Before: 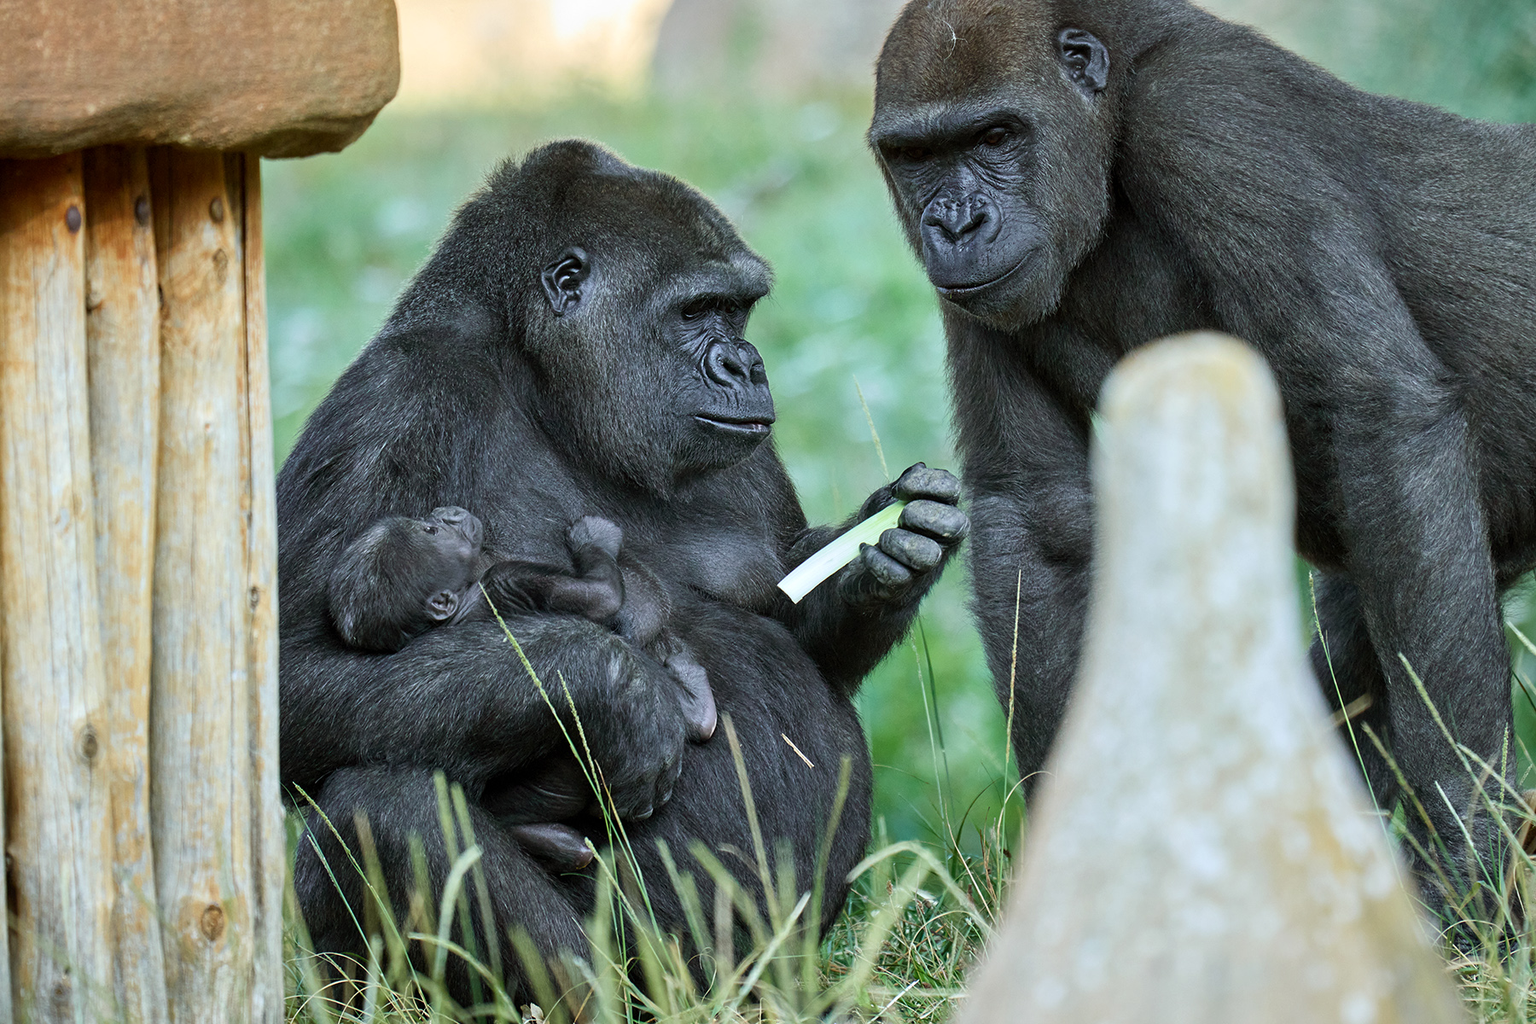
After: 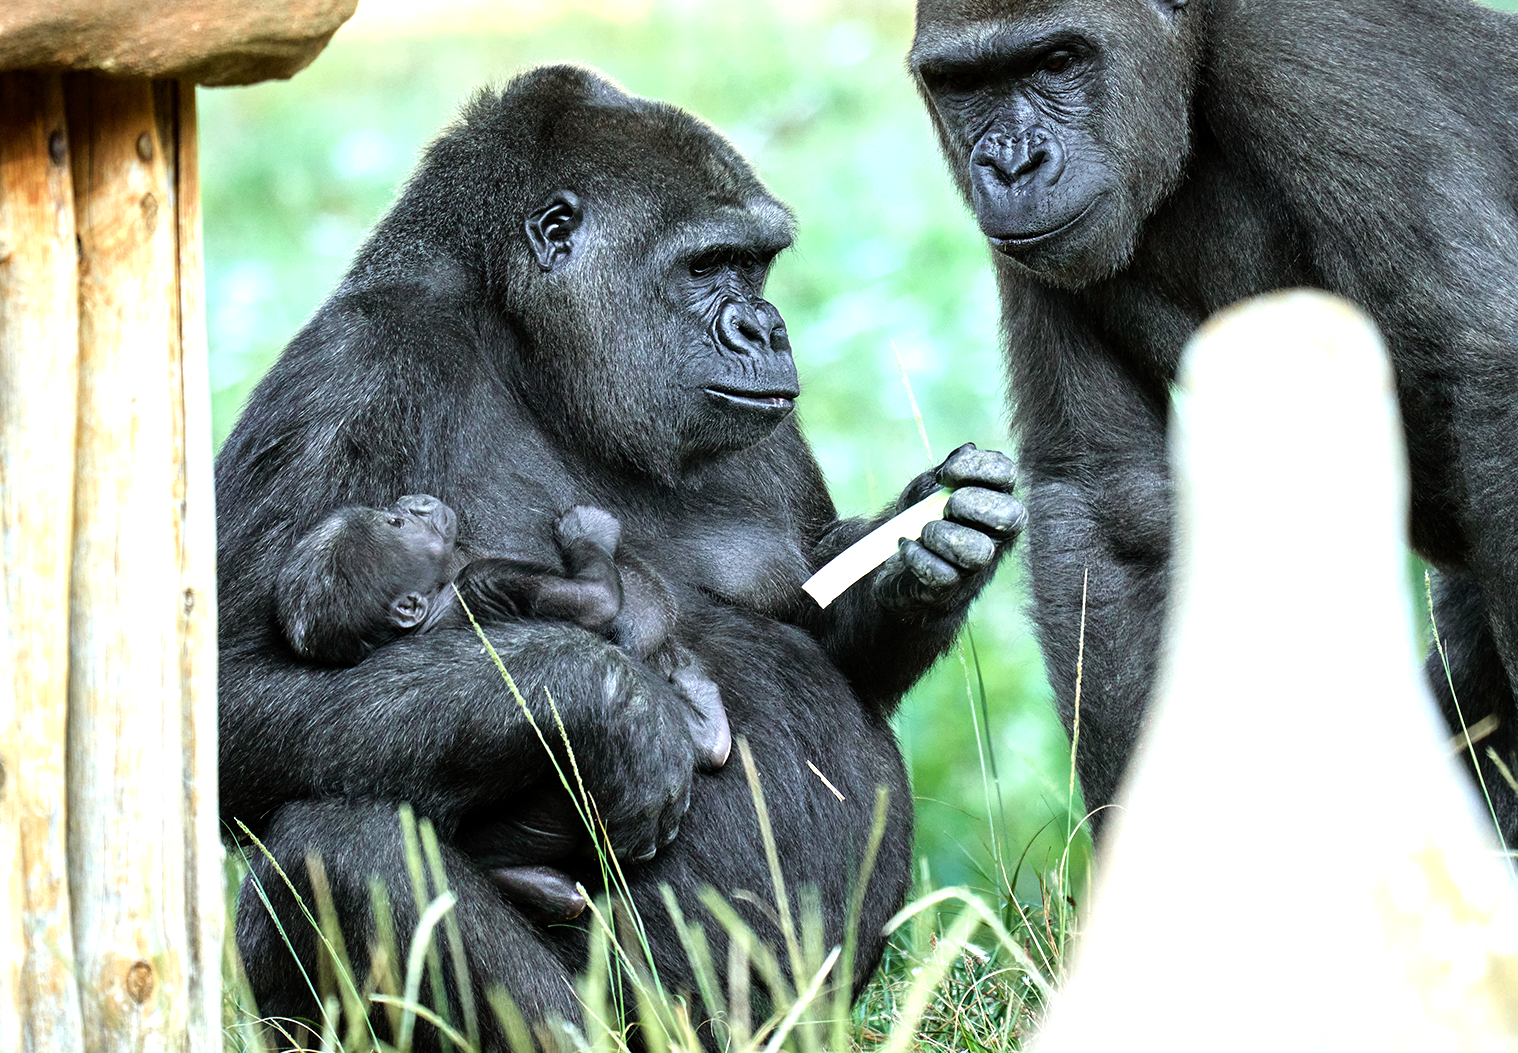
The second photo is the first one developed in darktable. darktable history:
exposure: compensate exposure bias true, compensate highlight preservation false
crop: left 6.109%, top 8.273%, right 9.527%, bottom 3.968%
tone equalizer: -8 EV -1.08 EV, -7 EV -1.02 EV, -6 EV -0.888 EV, -5 EV -0.558 EV, -3 EV 0.565 EV, -2 EV 0.869 EV, -1 EV 0.991 EV, +0 EV 1.08 EV
